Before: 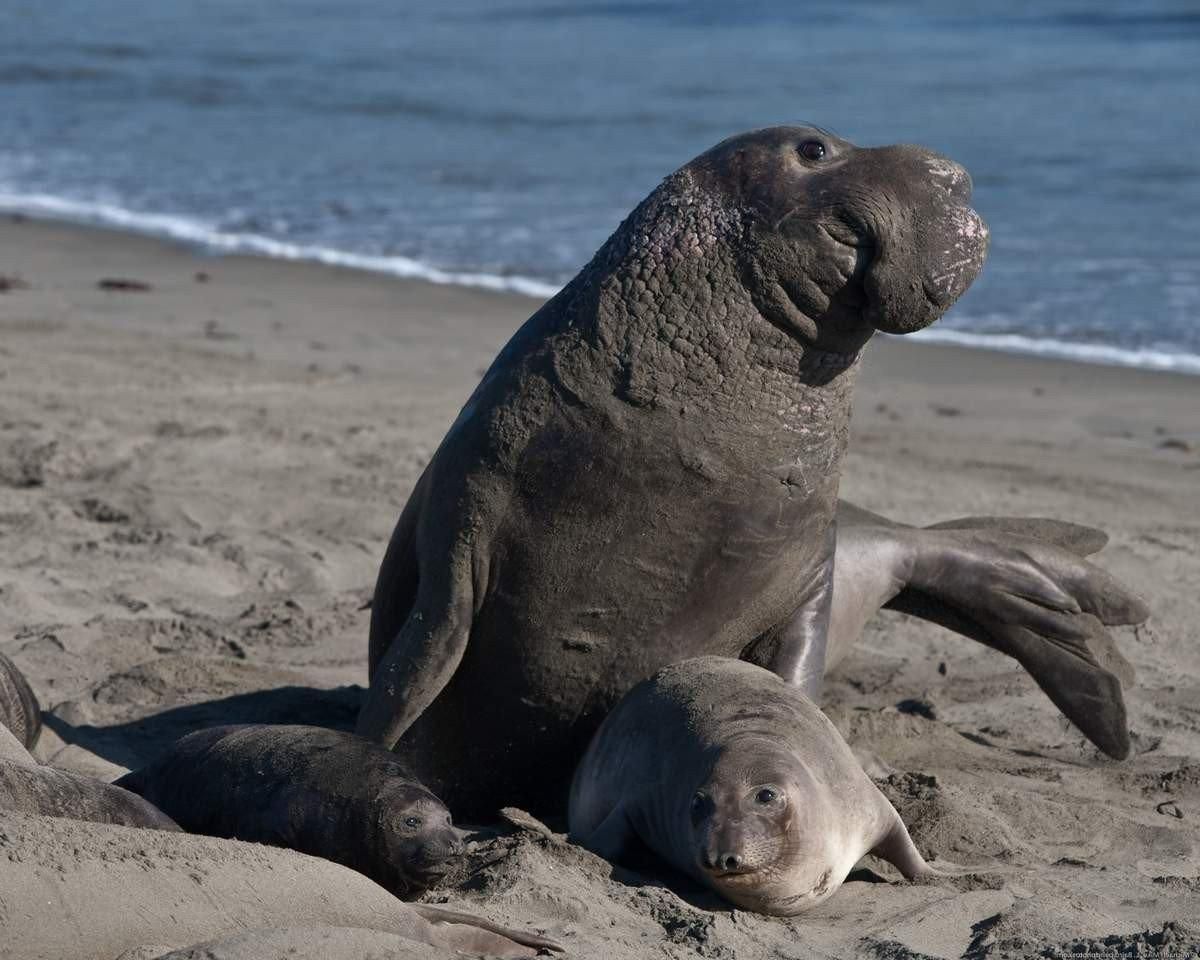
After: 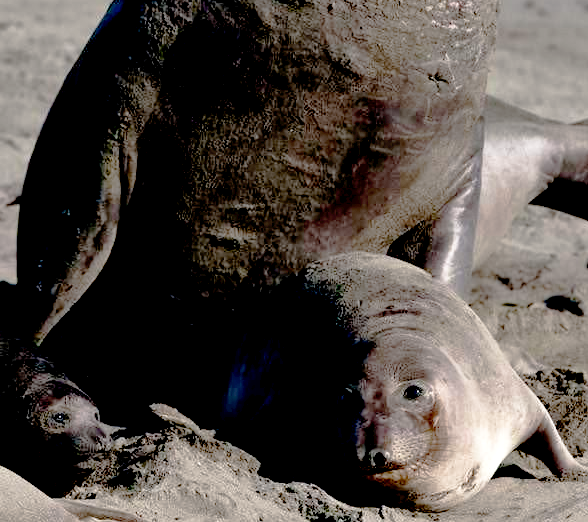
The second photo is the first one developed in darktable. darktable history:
crop: left 29.356%, top 42.149%, right 20.895%, bottom 3.463%
tone curve: curves: ch0 [(0, 0) (0.003, 0.03) (0.011, 0.03) (0.025, 0.033) (0.044, 0.038) (0.069, 0.057) (0.1, 0.109) (0.136, 0.174) (0.177, 0.243) (0.224, 0.313) (0.277, 0.391) (0.335, 0.464) (0.399, 0.515) (0.468, 0.563) (0.543, 0.616) (0.623, 0.679) (0.709, 0.766) (0.801, 0.865) (0.898, 0.948) (1, 1)], preserve colors none
exposure: black level correction 0.032, exposure 0.334 EV, compensate exposure bias true, compensate highlight preservation false
